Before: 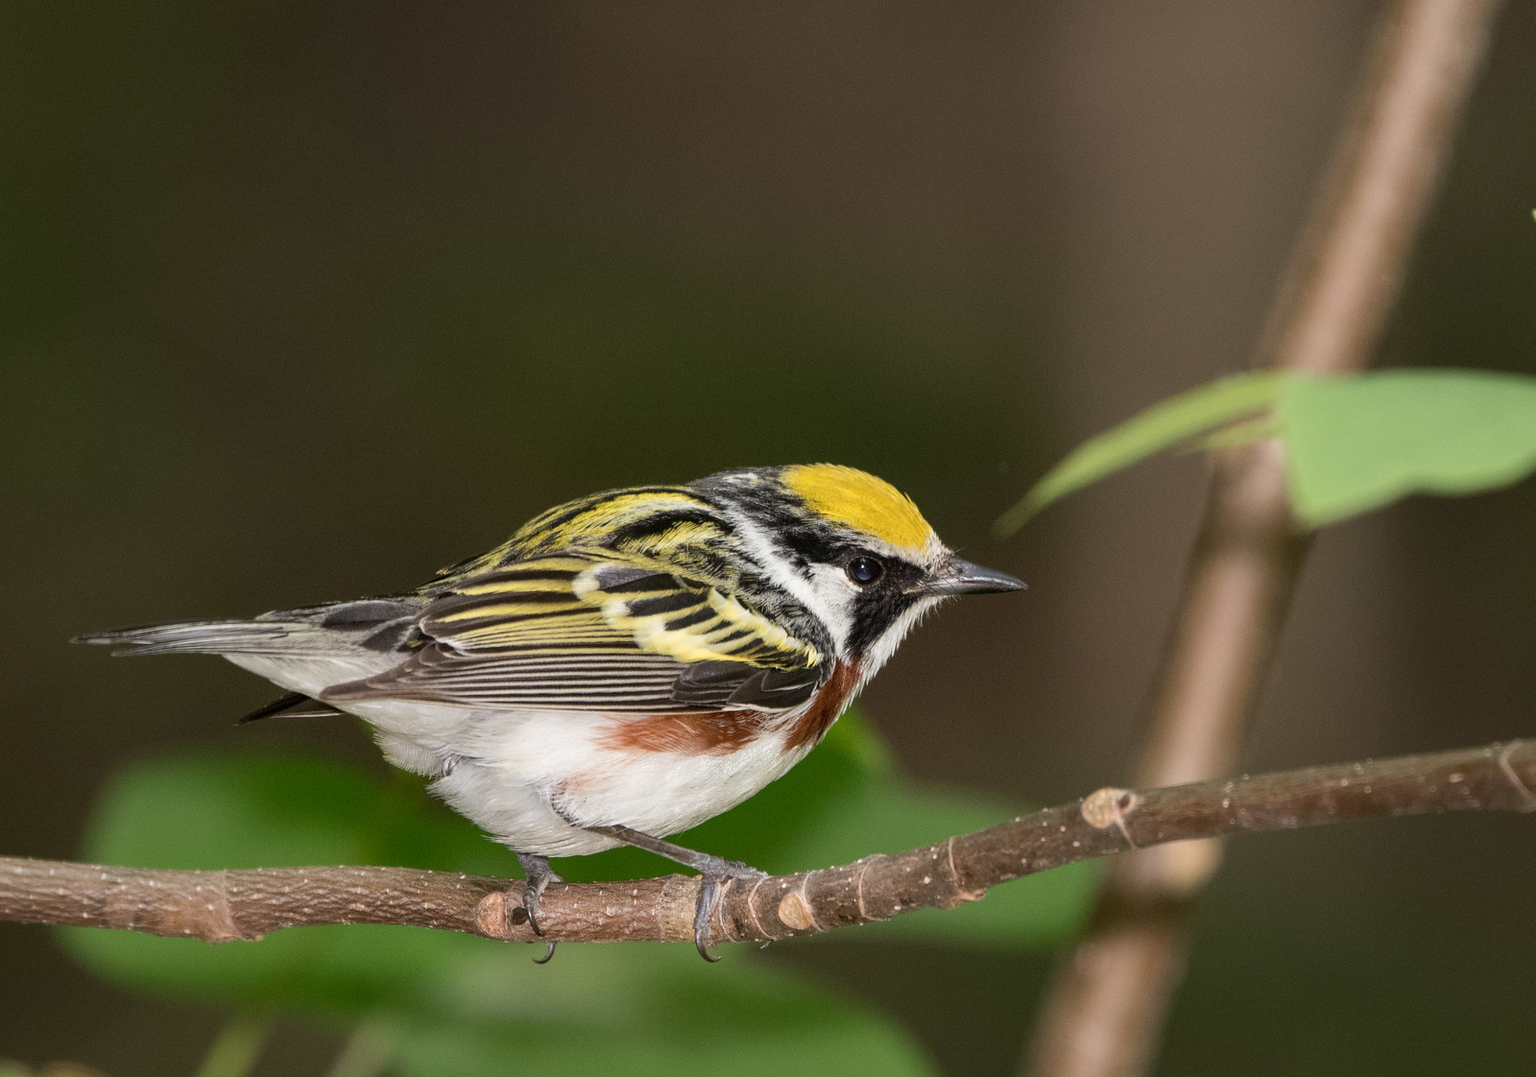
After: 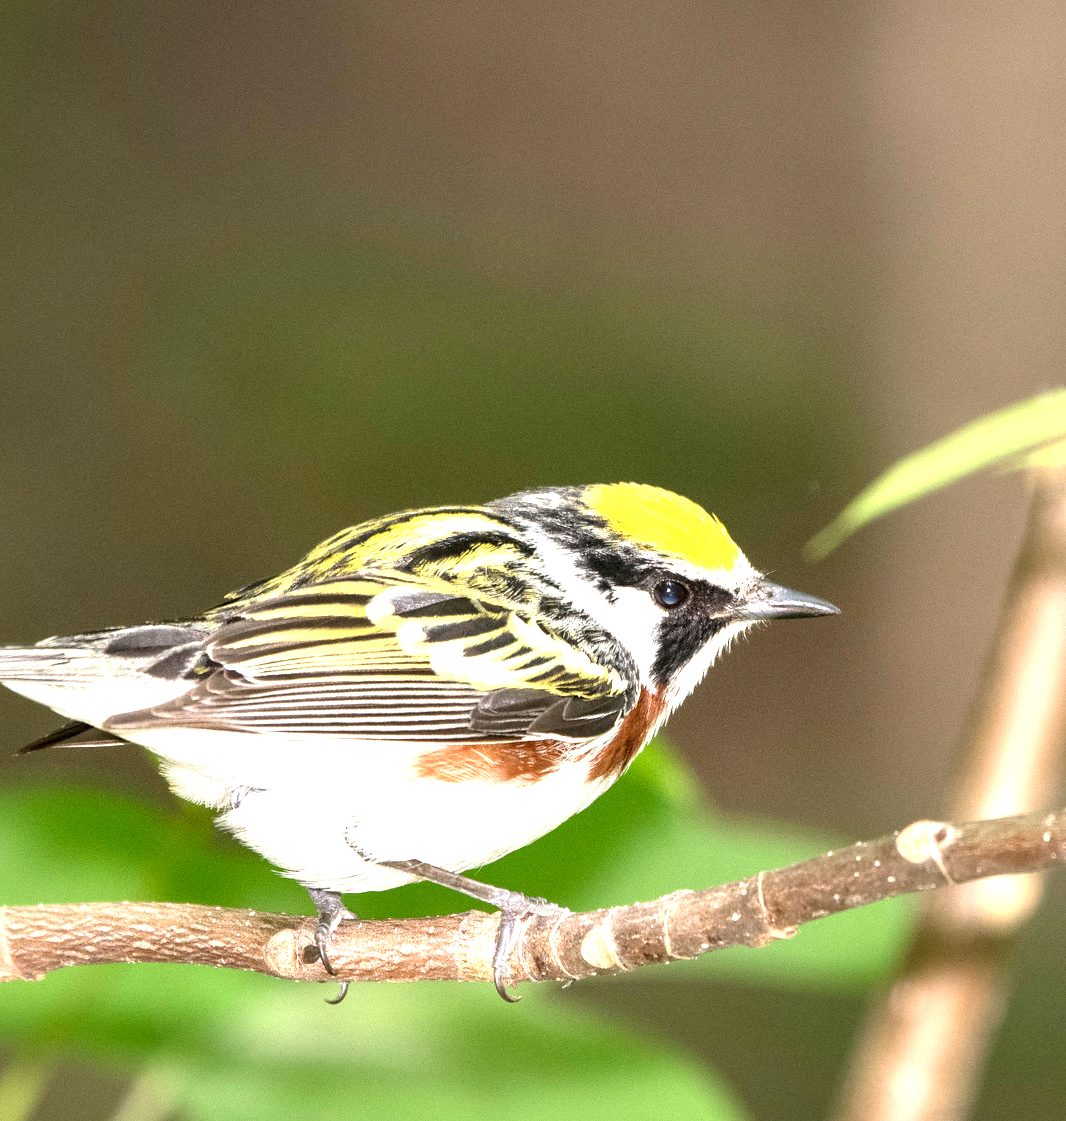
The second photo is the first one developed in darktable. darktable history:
crop and rotate: left 14.385%, right 18.948%
exposure: black level correction 0.001, exposure 1.822 EV, compensate exposure bias true, compensate highlight preservation false
